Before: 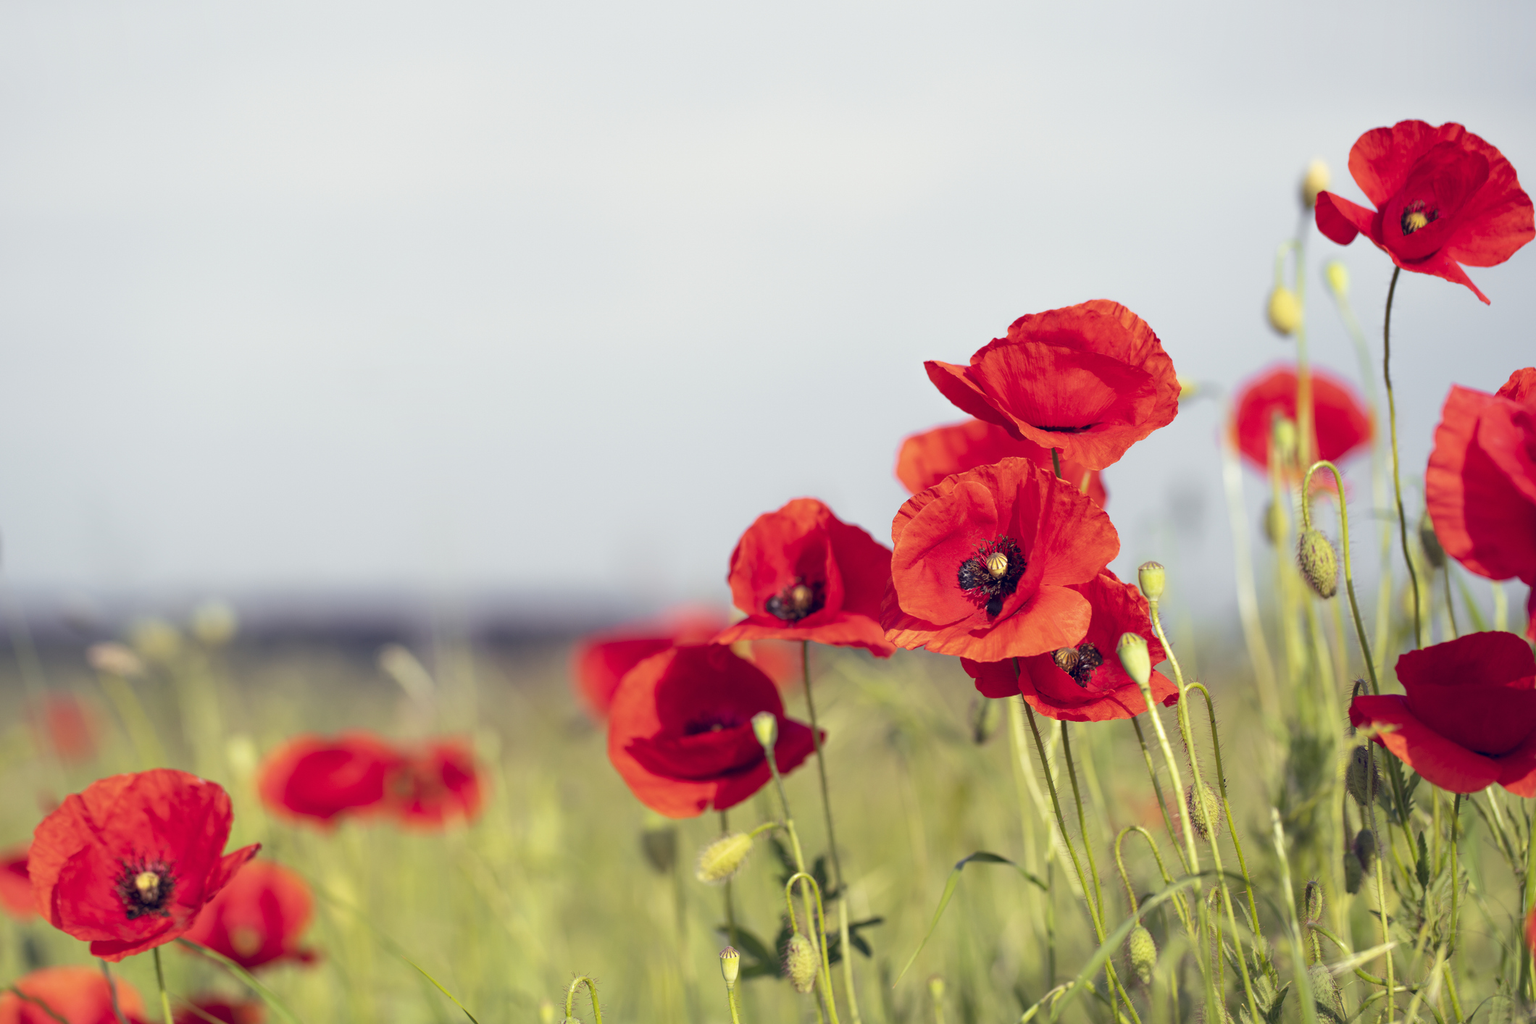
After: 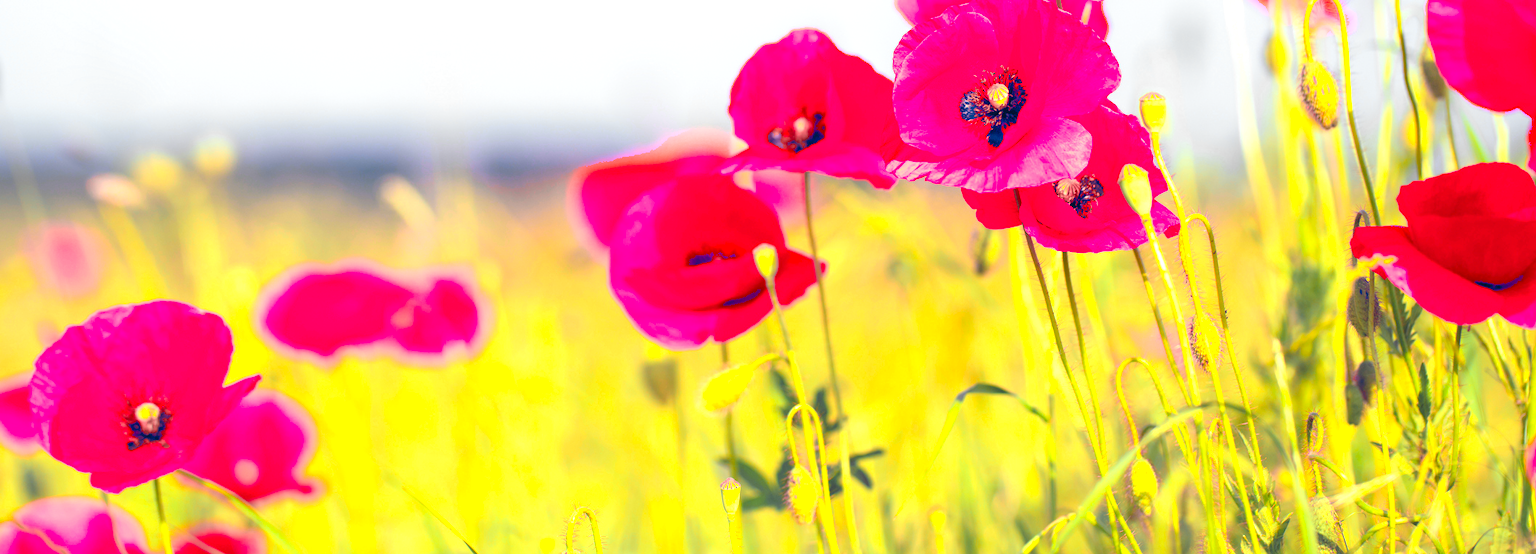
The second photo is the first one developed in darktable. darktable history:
color zones: curves: ch0 [(0.257, 0.558) (0.75, 0.565)]; ch1 [(0.004, 0.857) (0.14, 0.416) (0.257, 0.695) (0.442, 0.032) (0.736, 0.266) (0.891, 0.741)]; ch2 [(0, 0.623) (0.112, 0.436) (0.271, 0.474) (0.516, 0.64) (0.743, 0.286)]
contrast brightness saturation: contrast 0.068, brightness 0.177, saturation 0.412
exposure: exposure 0.514 EV, compensate highlight preservation false
crop and rotate: top 45.883%, right 0.091%
